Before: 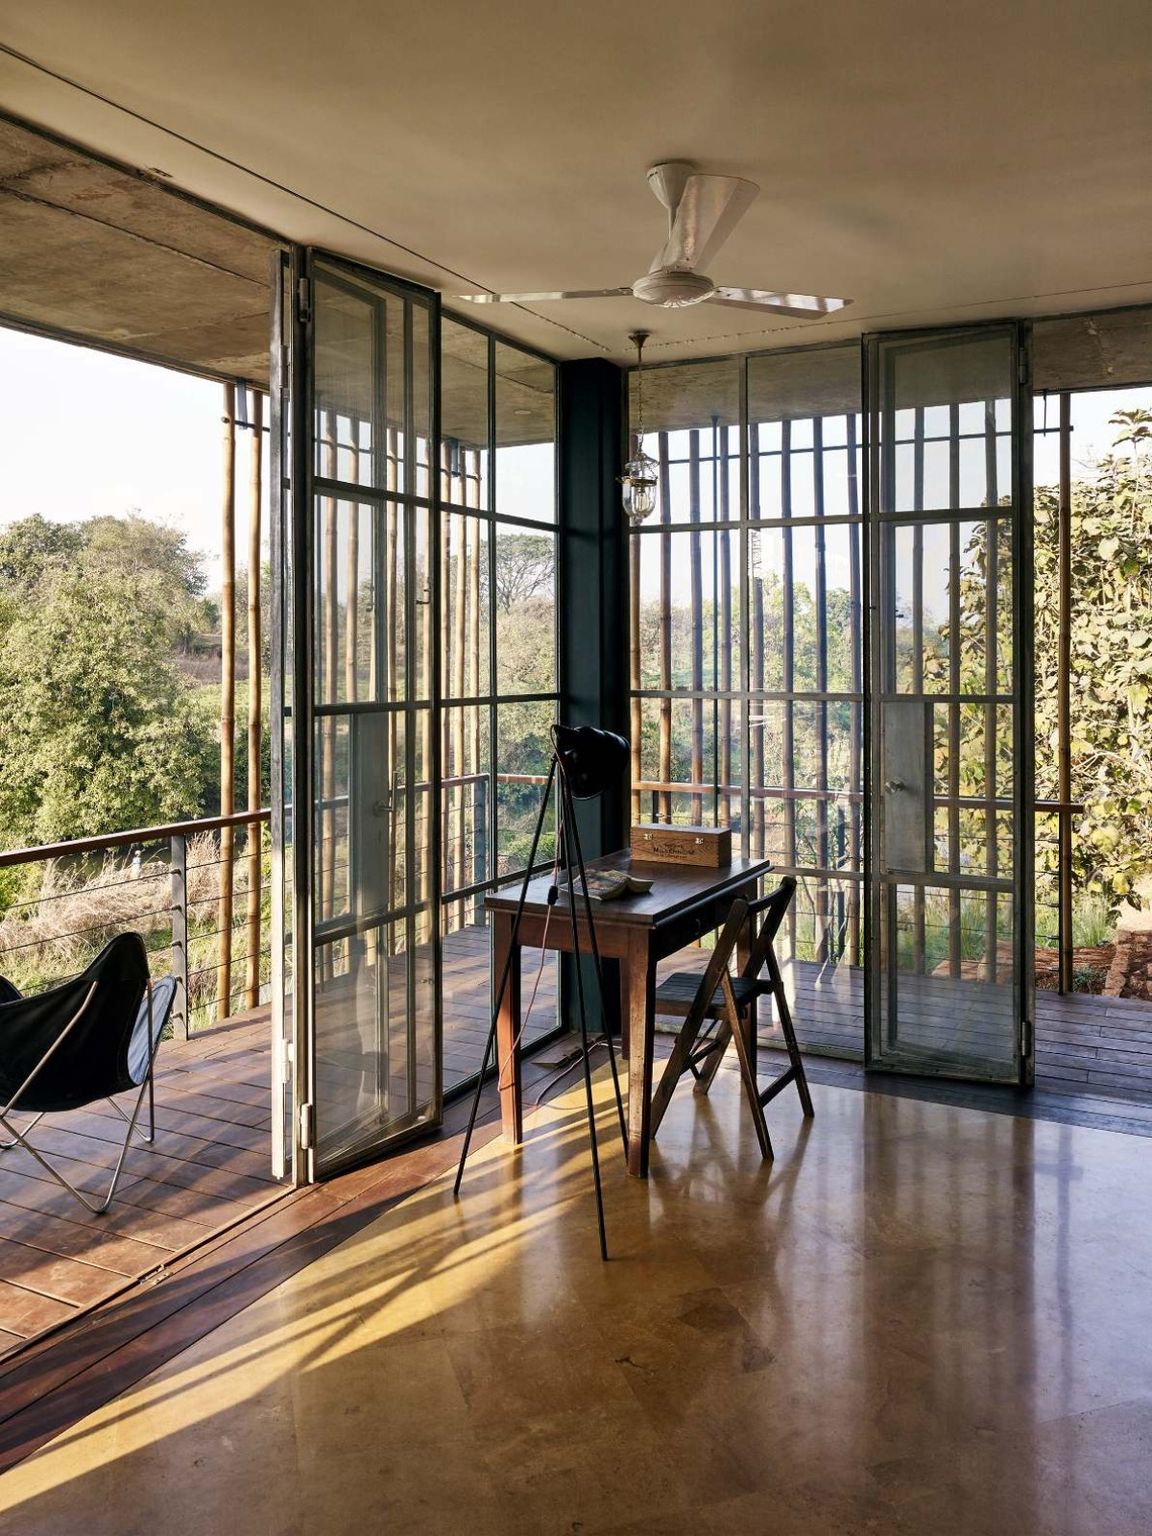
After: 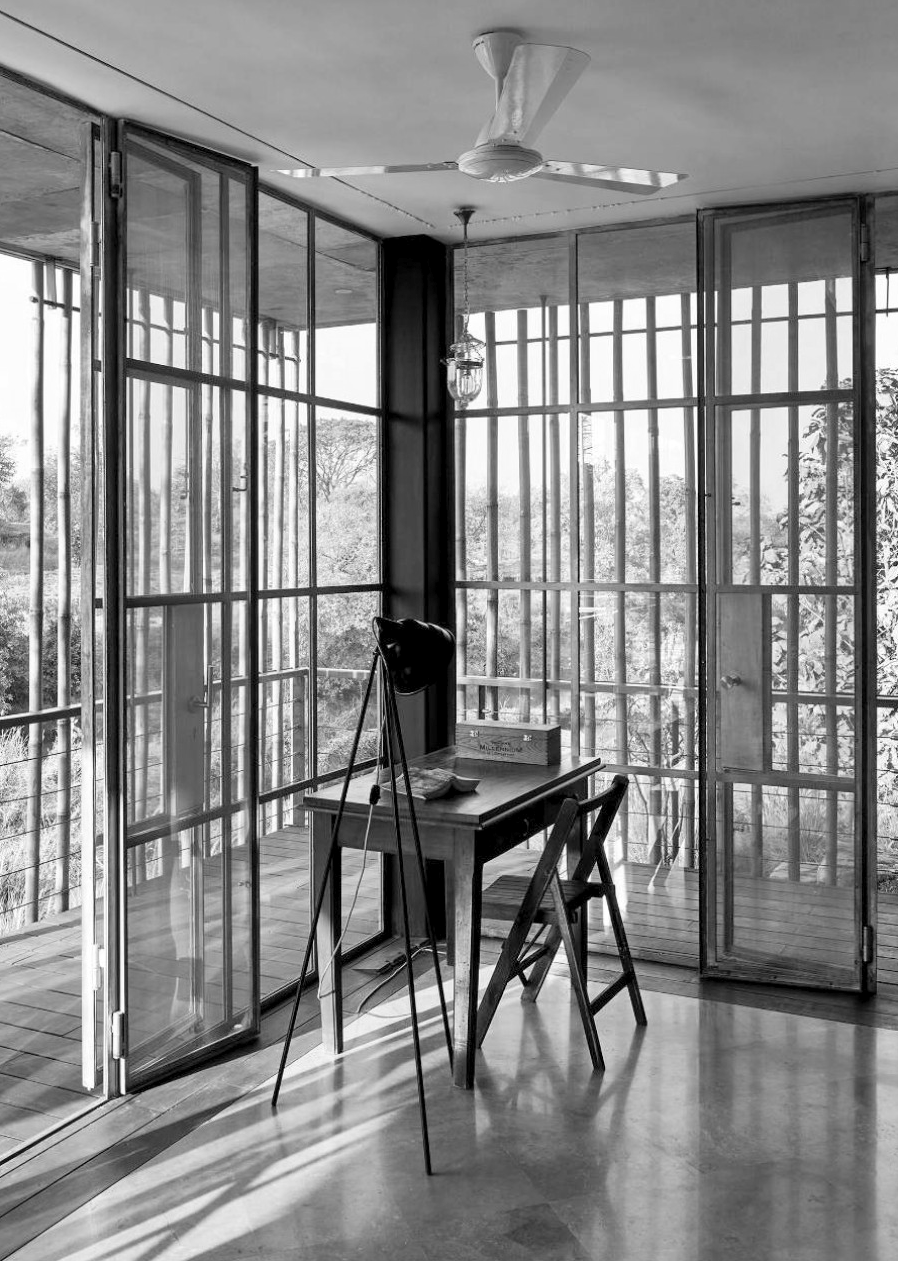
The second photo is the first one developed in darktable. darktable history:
monochrome: on, module defaults
contrast brightness saturation: brightness 0.15
color zones: curves: ch0 [(0.224, 0.526) (0.75, 0.5)]; ch1 [(0.055, 0.526) (0.224, 0.761) (0.377, 0.526) (0.75, 0.5)]
crop: left 16.768%, top 8.653%, right 8.362%, bottom 12.485%
exposure: black level correction 0.001, compensate highlight preservation false
